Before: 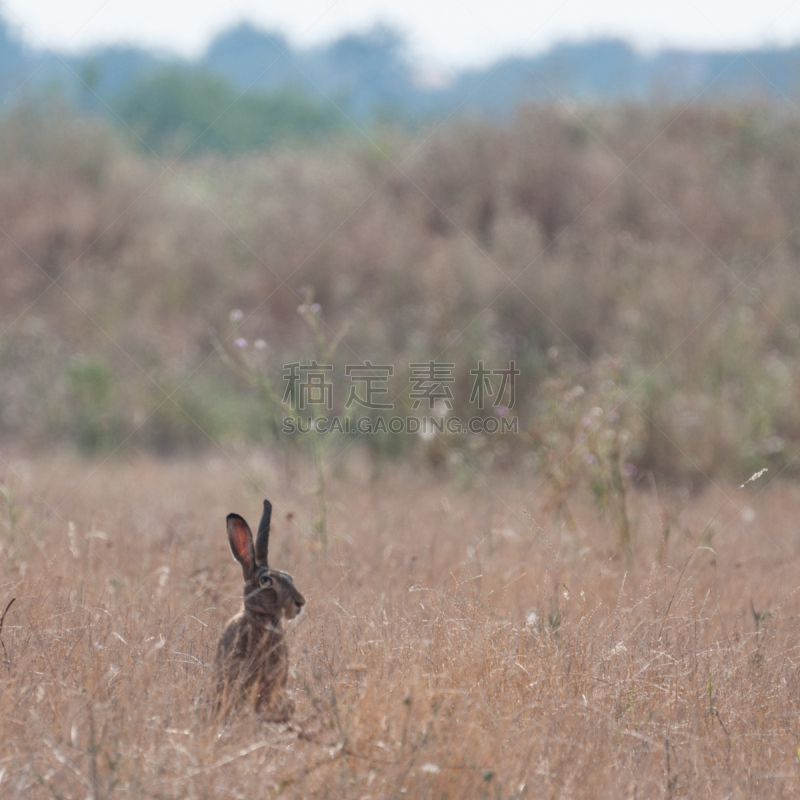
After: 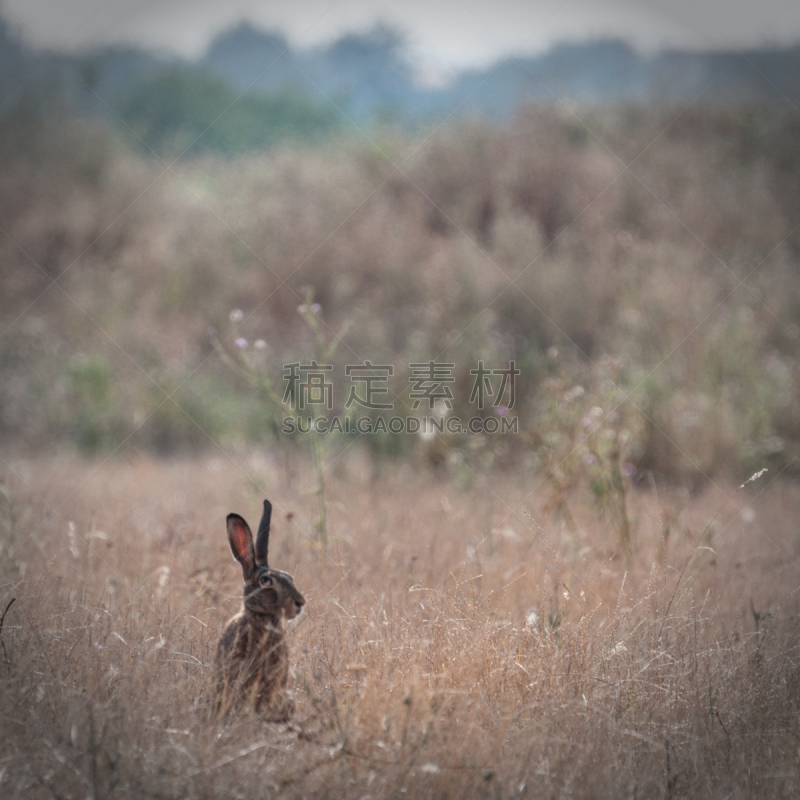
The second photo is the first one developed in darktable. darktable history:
vignetting: fall-off start 75%, brightness -0.692, width/height ratio 1.084
local contrast: on, module defaults
